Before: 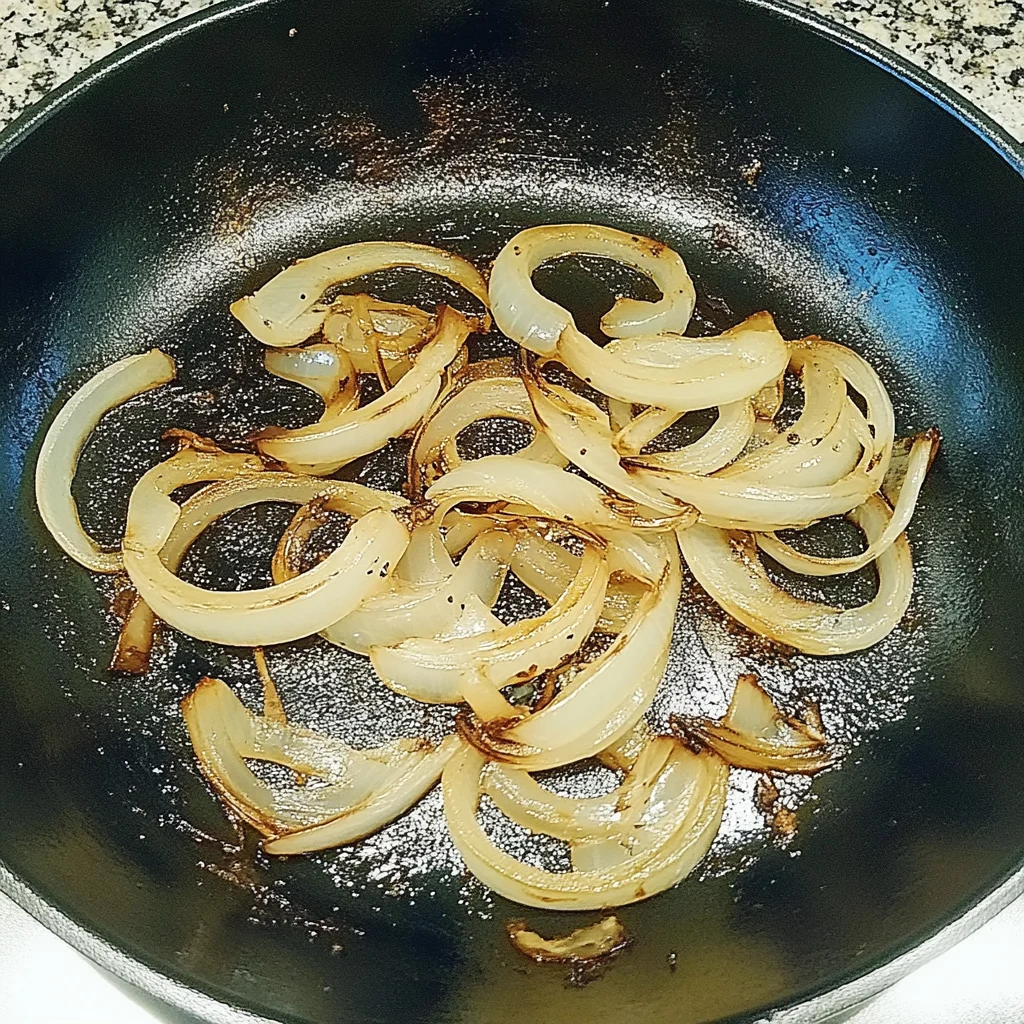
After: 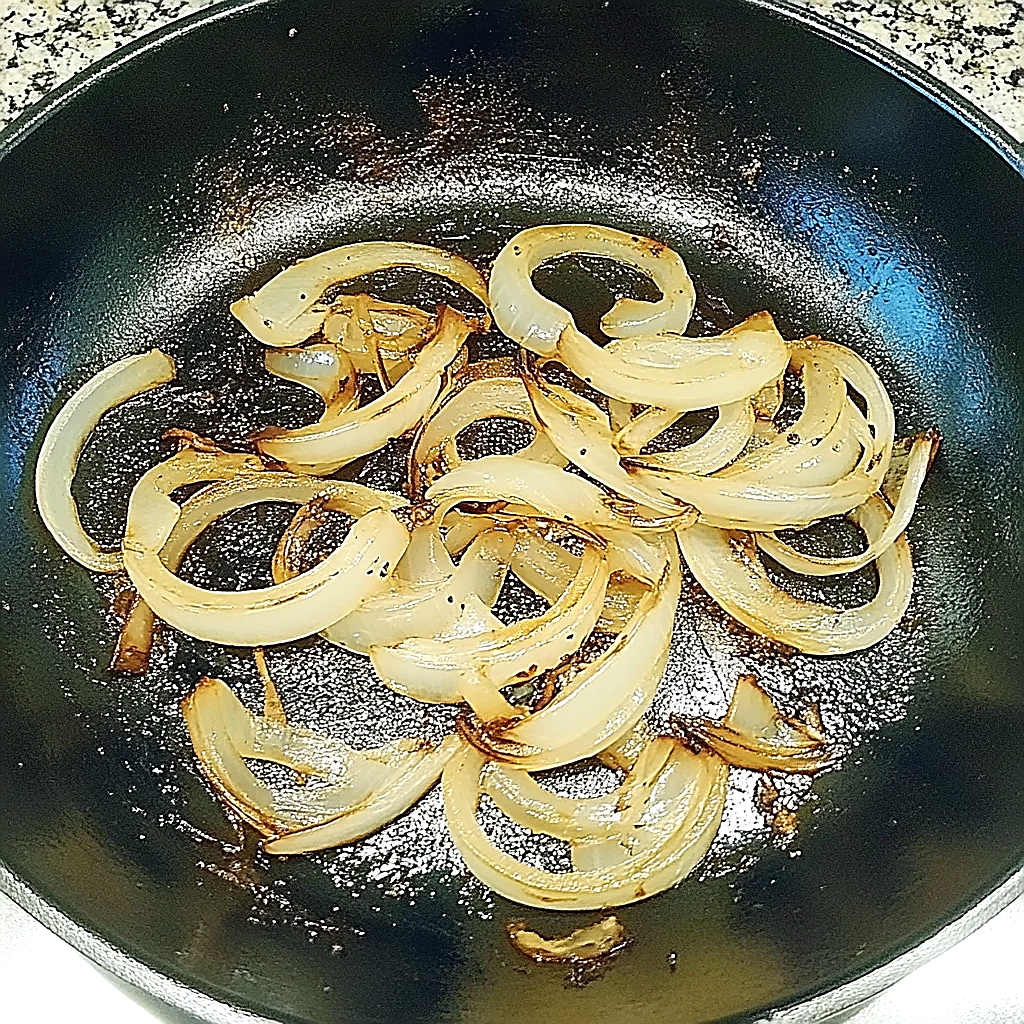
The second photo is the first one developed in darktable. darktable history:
sharpen: amount 0.992
exposure: exposure 0.19 EV, compensate highlight preservation false
